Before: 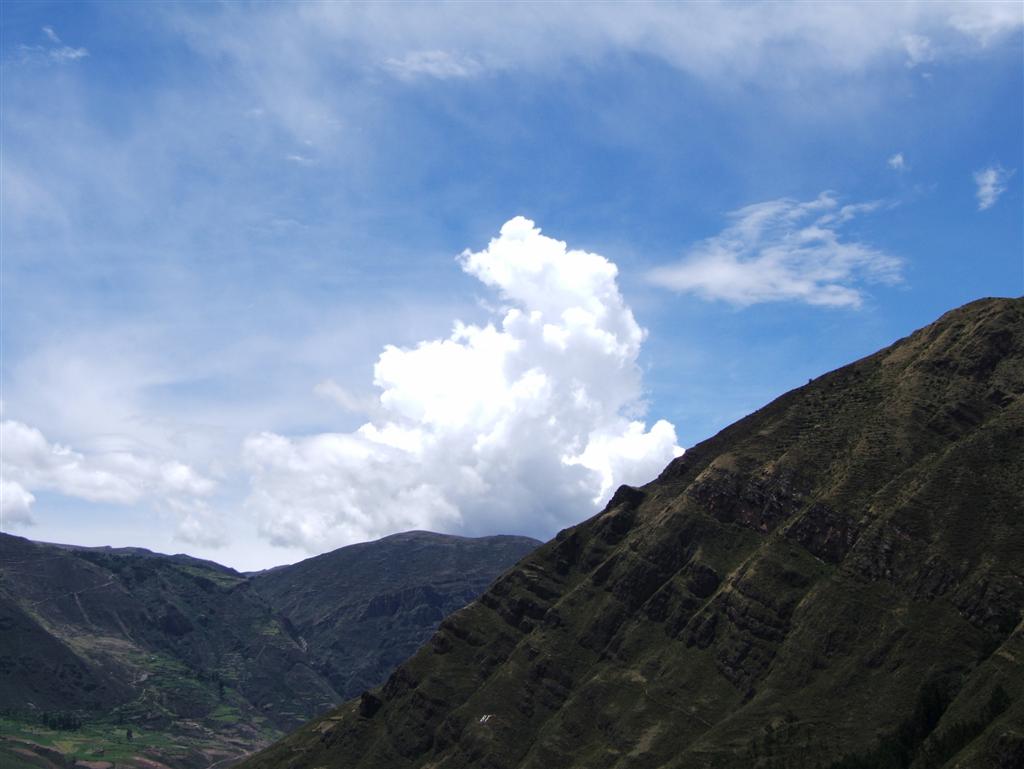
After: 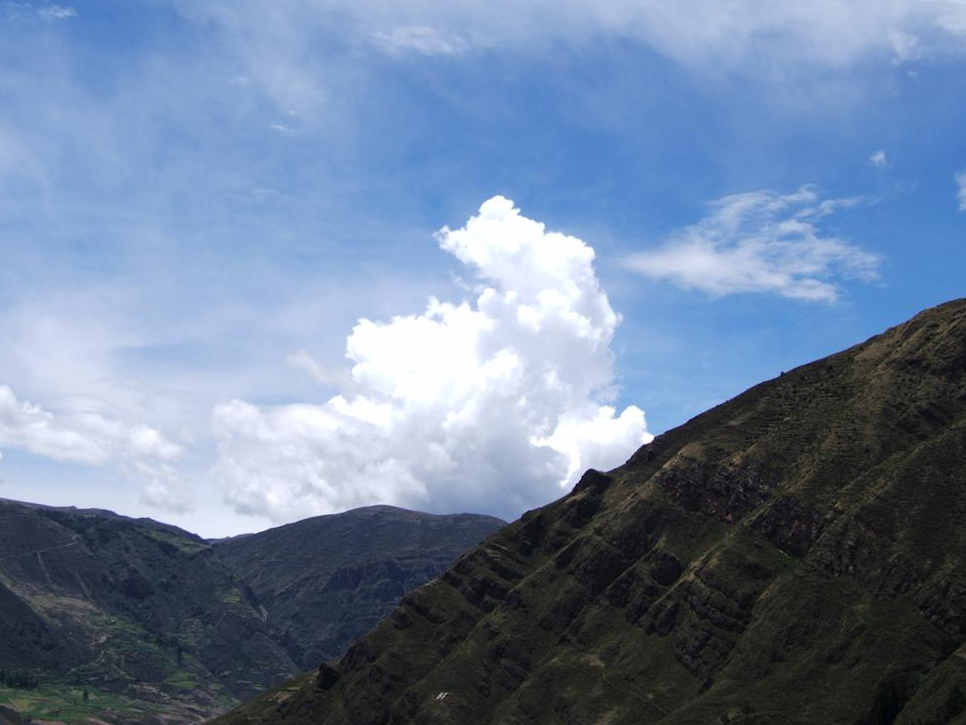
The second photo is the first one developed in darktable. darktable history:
crop and rotate: angle -2.63°
